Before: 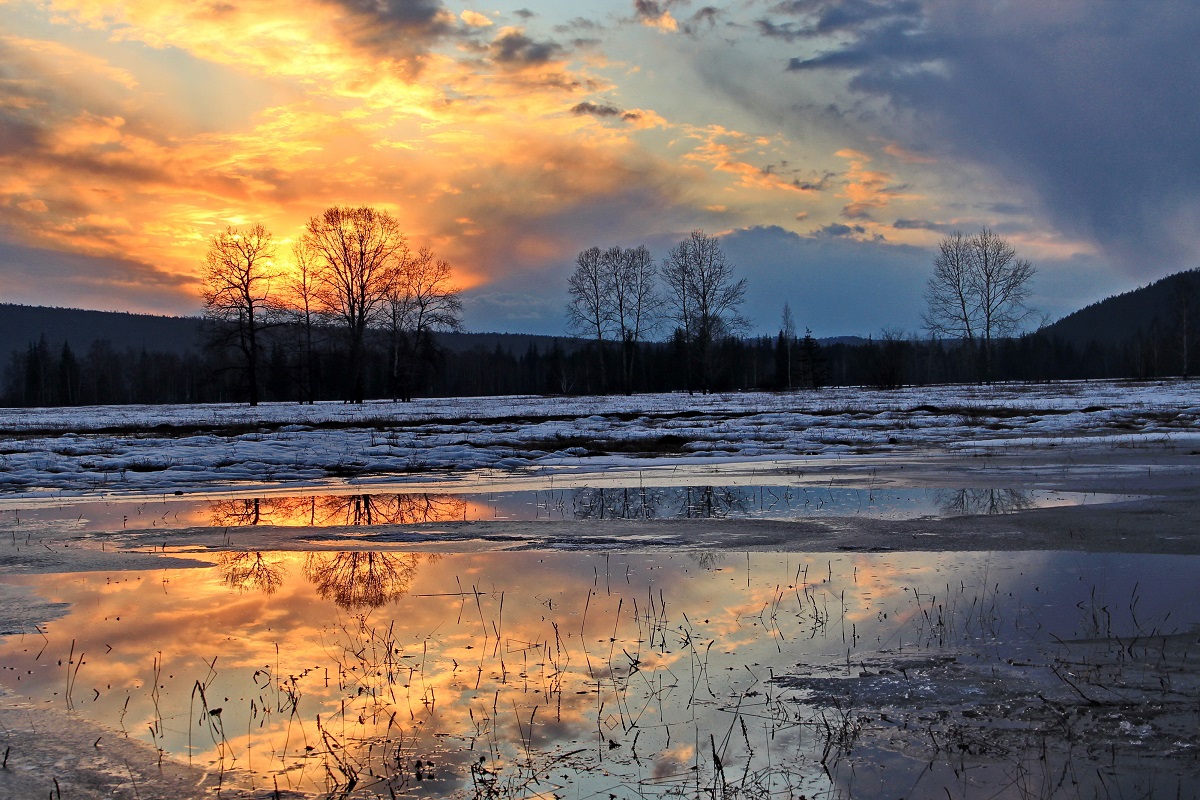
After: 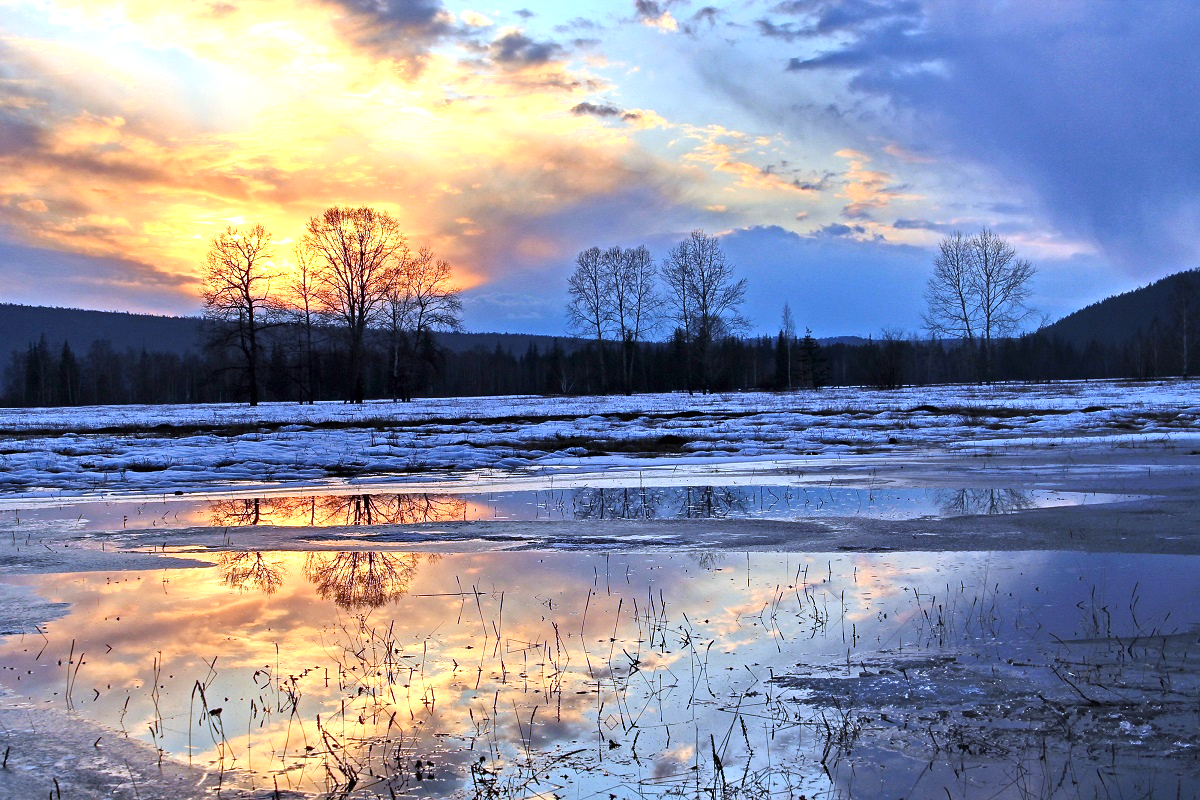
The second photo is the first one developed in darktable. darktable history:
exposure: black level correction 0, exposure 0.877 EV, compensate exposure bias true, compensate highlight preservation false
white balance: red 0.871, blue 1.249
